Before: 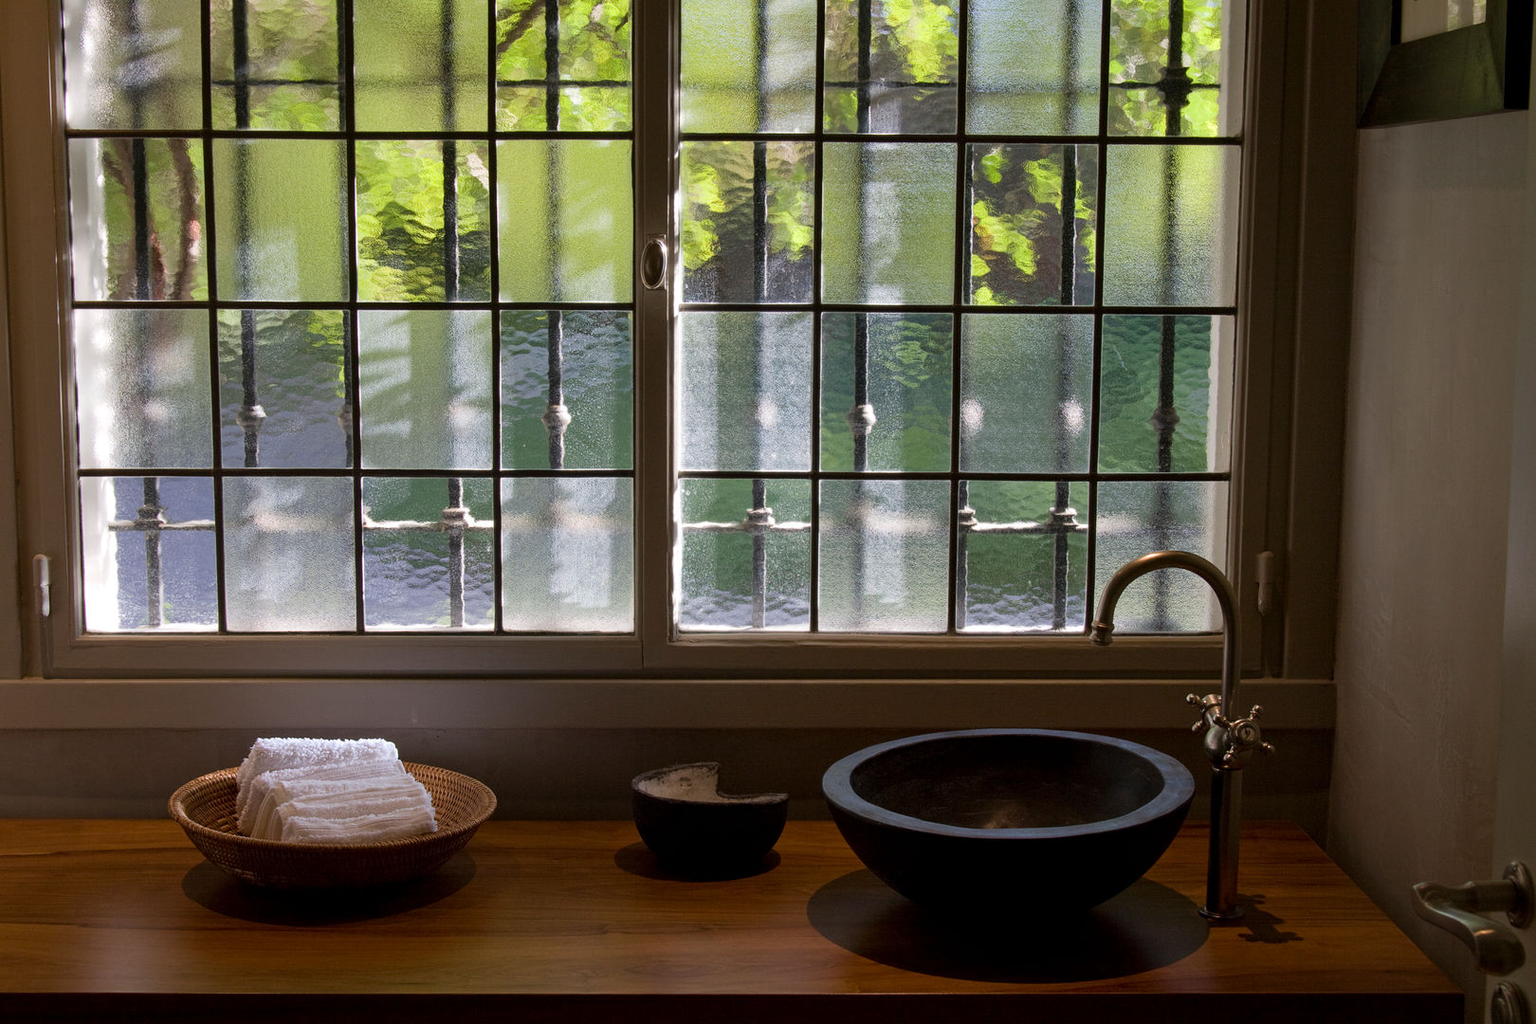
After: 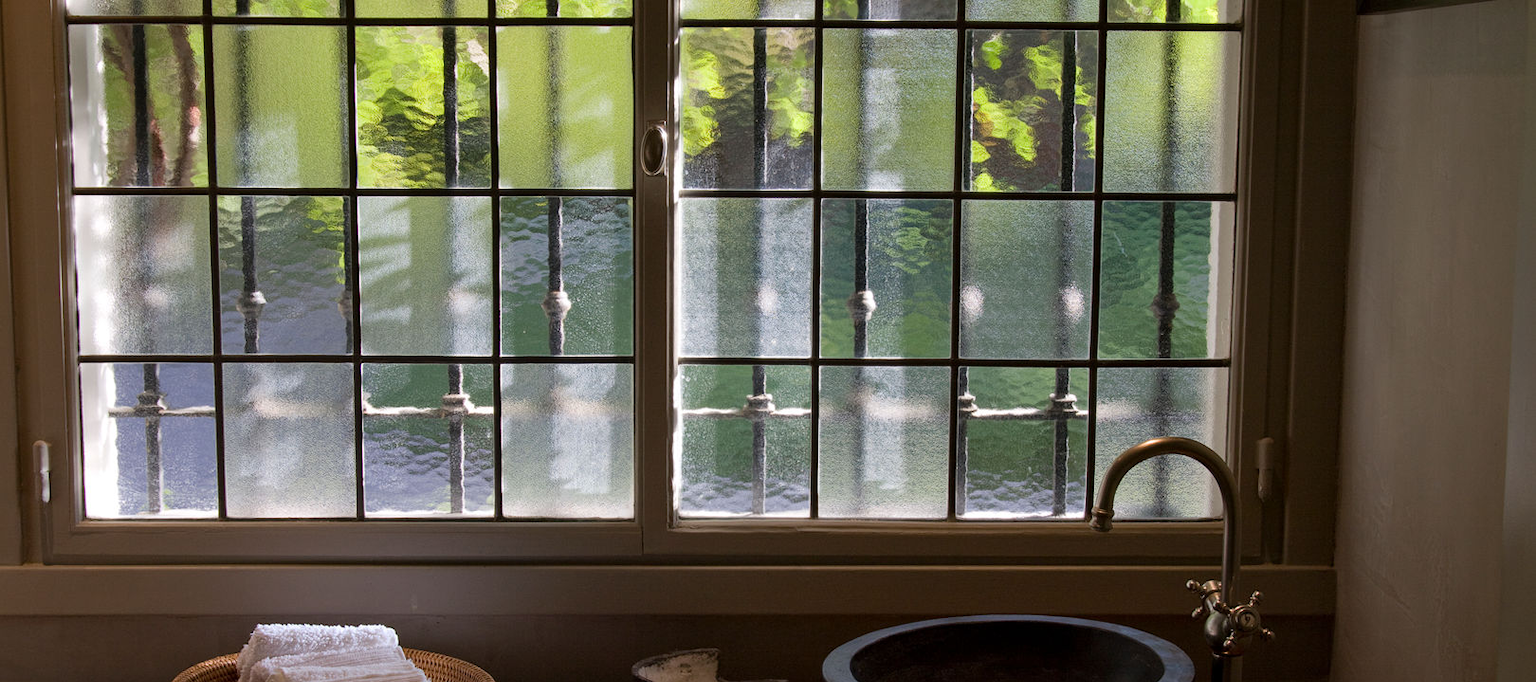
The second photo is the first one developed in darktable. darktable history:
crop: top 11.129%, bottom 22.112%
